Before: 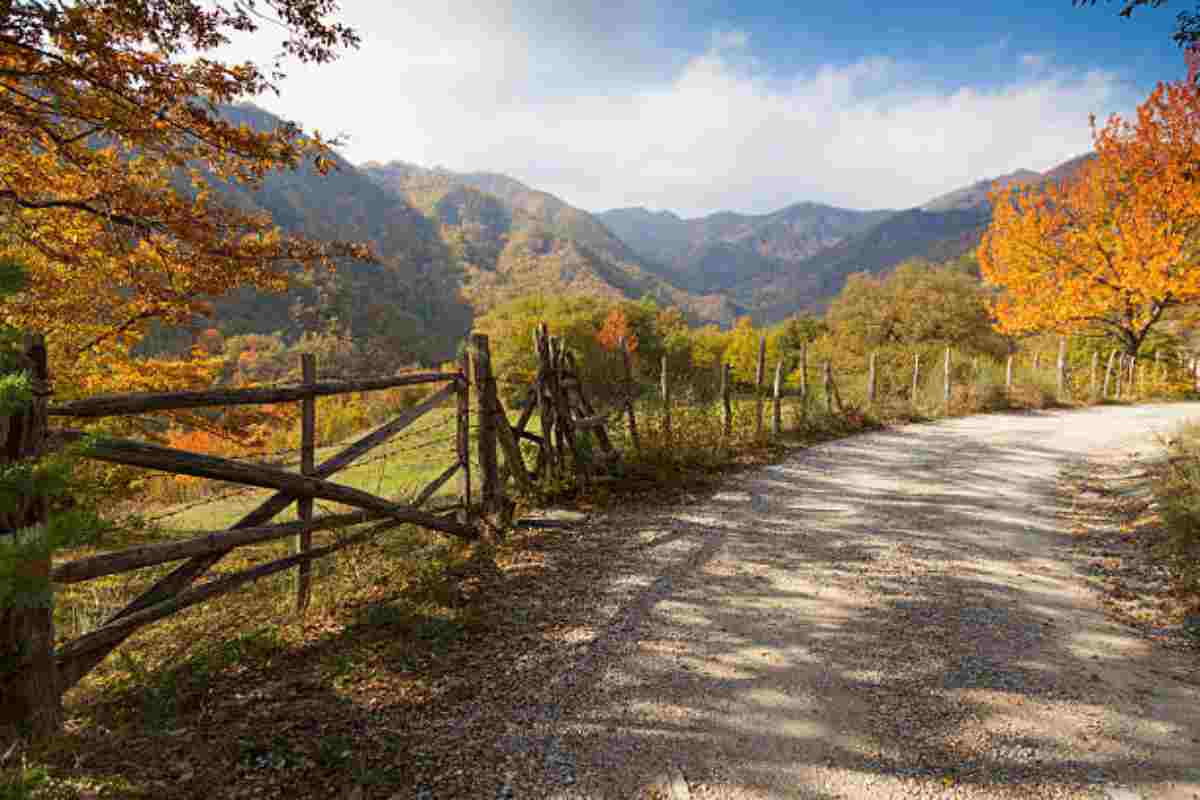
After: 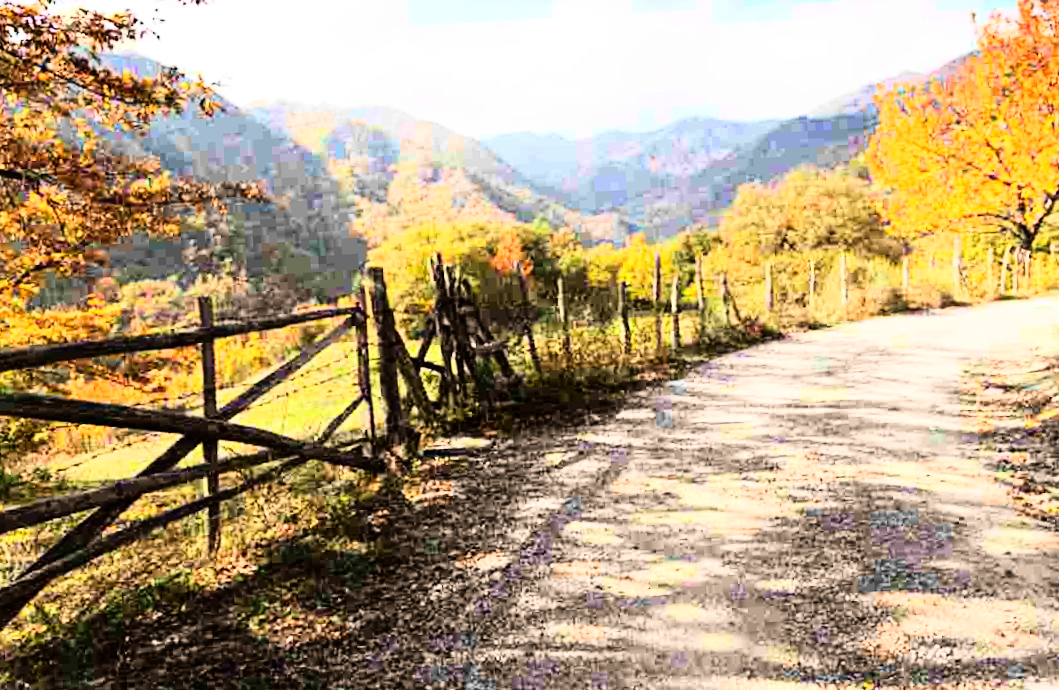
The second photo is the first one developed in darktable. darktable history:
exposure: exposure 0.197 EV, compensate highlight preservation false
rotate and perspective: rotation -1.42°, crop left 0.016, crop right 0.984, crop top 0.035, crop bottom 0.965
rgb curve: curves: ch0 [(0, 0) (0.21, 0.15) (0.24, 0.21) (0.5, 0.75) (0.75, 0.96) (0.89, 0.99) (1, 1)]; ch1 [(0, 0.02) (0.21, 0.13) (0.25, 0.2) (0.5, 0.67) (0.75, 0.9) (0.89, 0.97) (1, 1)]; ch2 [(0, 0.02) (0.21, 0.13) (0.25, 0.2) (0.5, 0.67) (0.75, 0.9) (0.89, 0.97) (1, 1)], compensate middle gray true
crop and rotate: angle 1.96°, left 5.673%, top 5.673%
